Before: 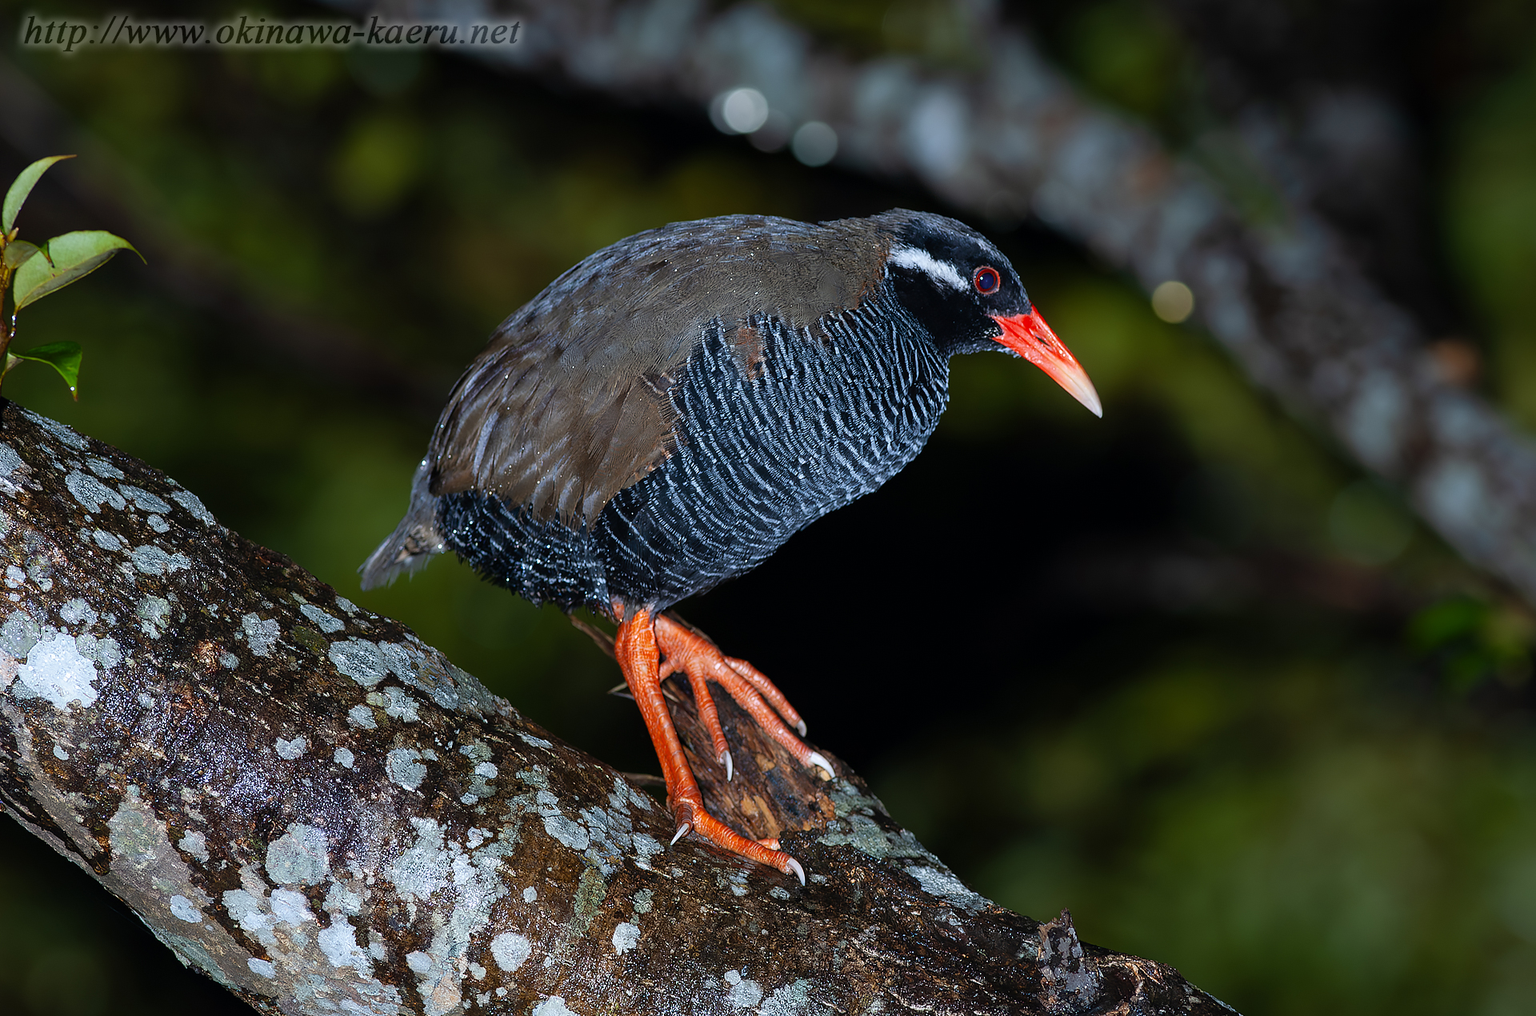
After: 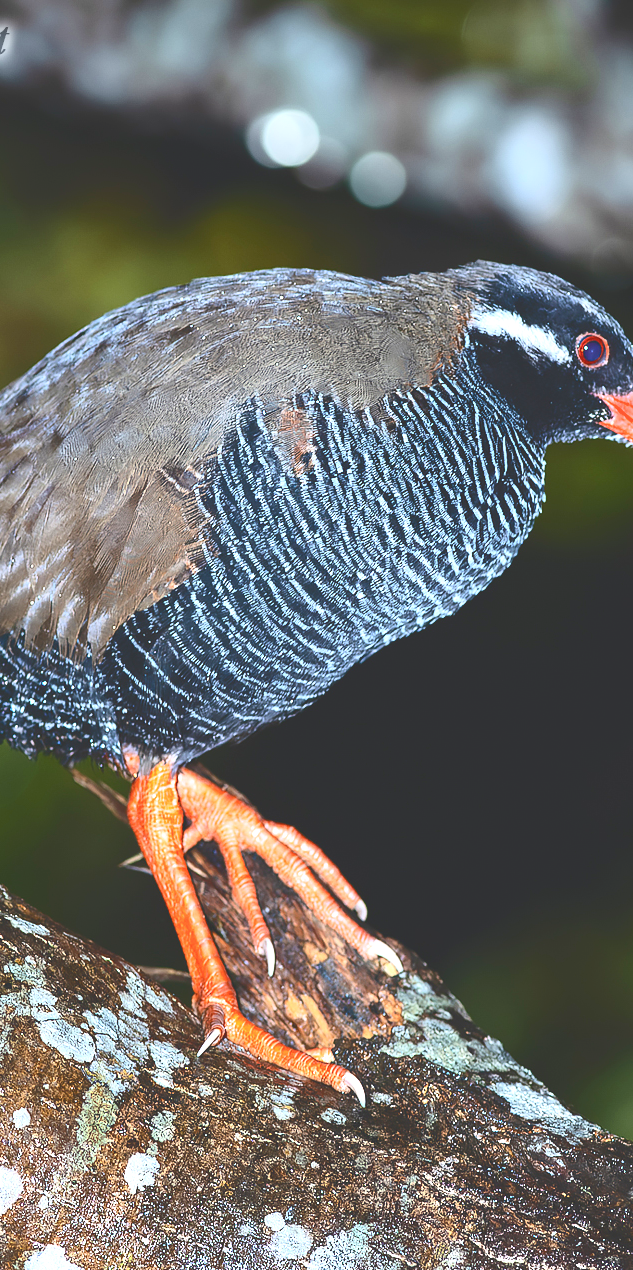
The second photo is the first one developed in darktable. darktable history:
tone curve: curves: ch0 [(0, 0) (0.003, 0.203) (0.011, 0.203) (0.025, 0.21) (0.044, 0.22) (0.069, 0.231) (0.1, 0.243) (0.136, 0.255) (0.177, 0.277) (0.224, 0.305) (0.277, 0.346) (0.335, 0.412) (0.399, 0.492) (0.468, 0.571) (0.543, 0.658) (0.623, 0.75) (0.709, 0.837) (0.801, 0.905) (0.898, 0.955) (1, 1)], color space Lab, independent channels, preserve colors none
crop: left 33.404%, right 33.596%
exposure: black level correction 0, exposure 1.199 EV, compensate highlight preservation false
